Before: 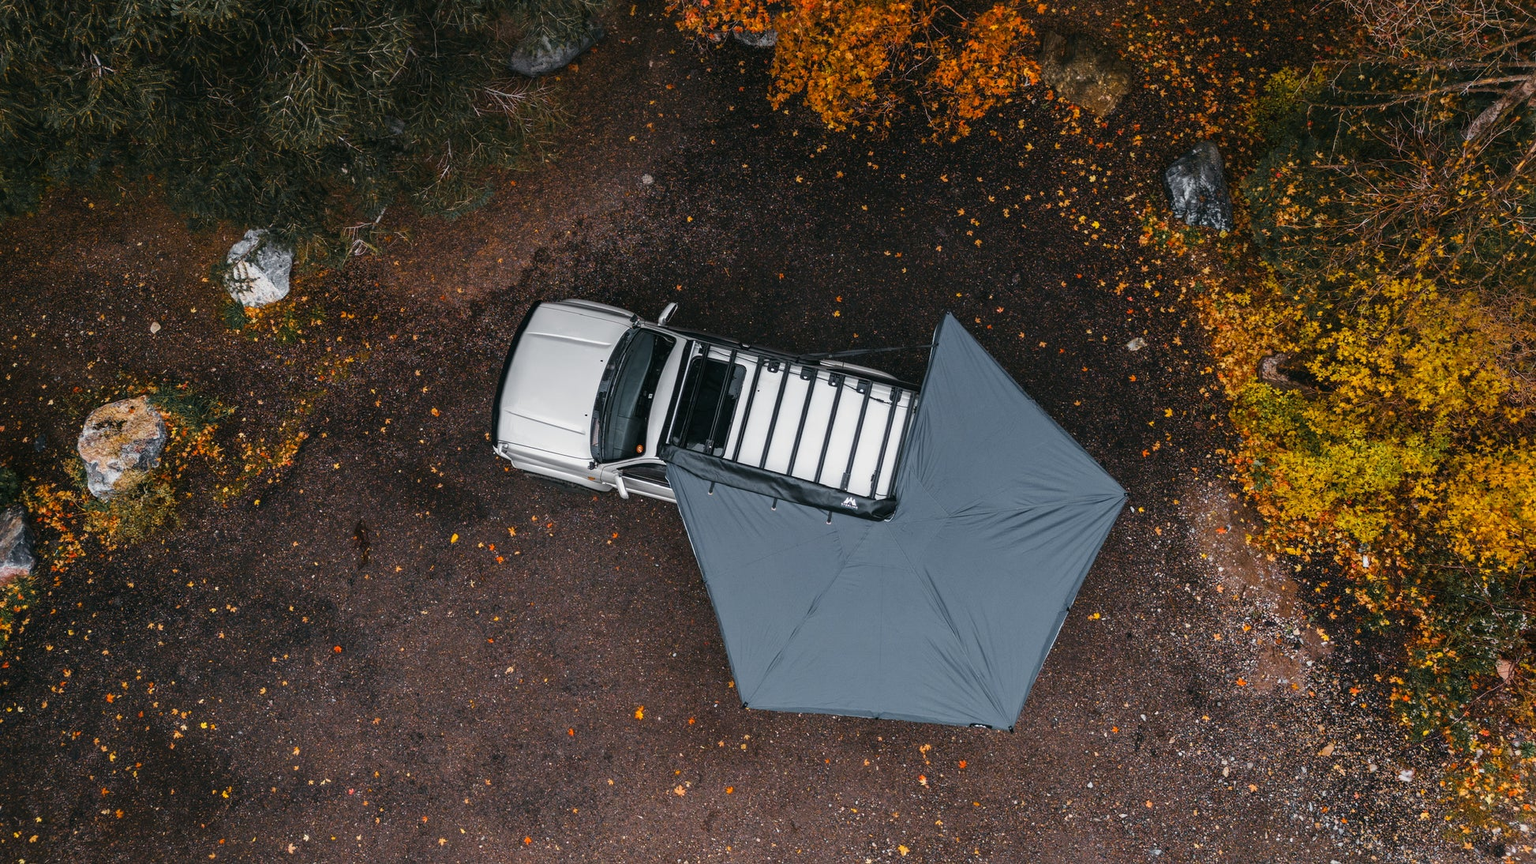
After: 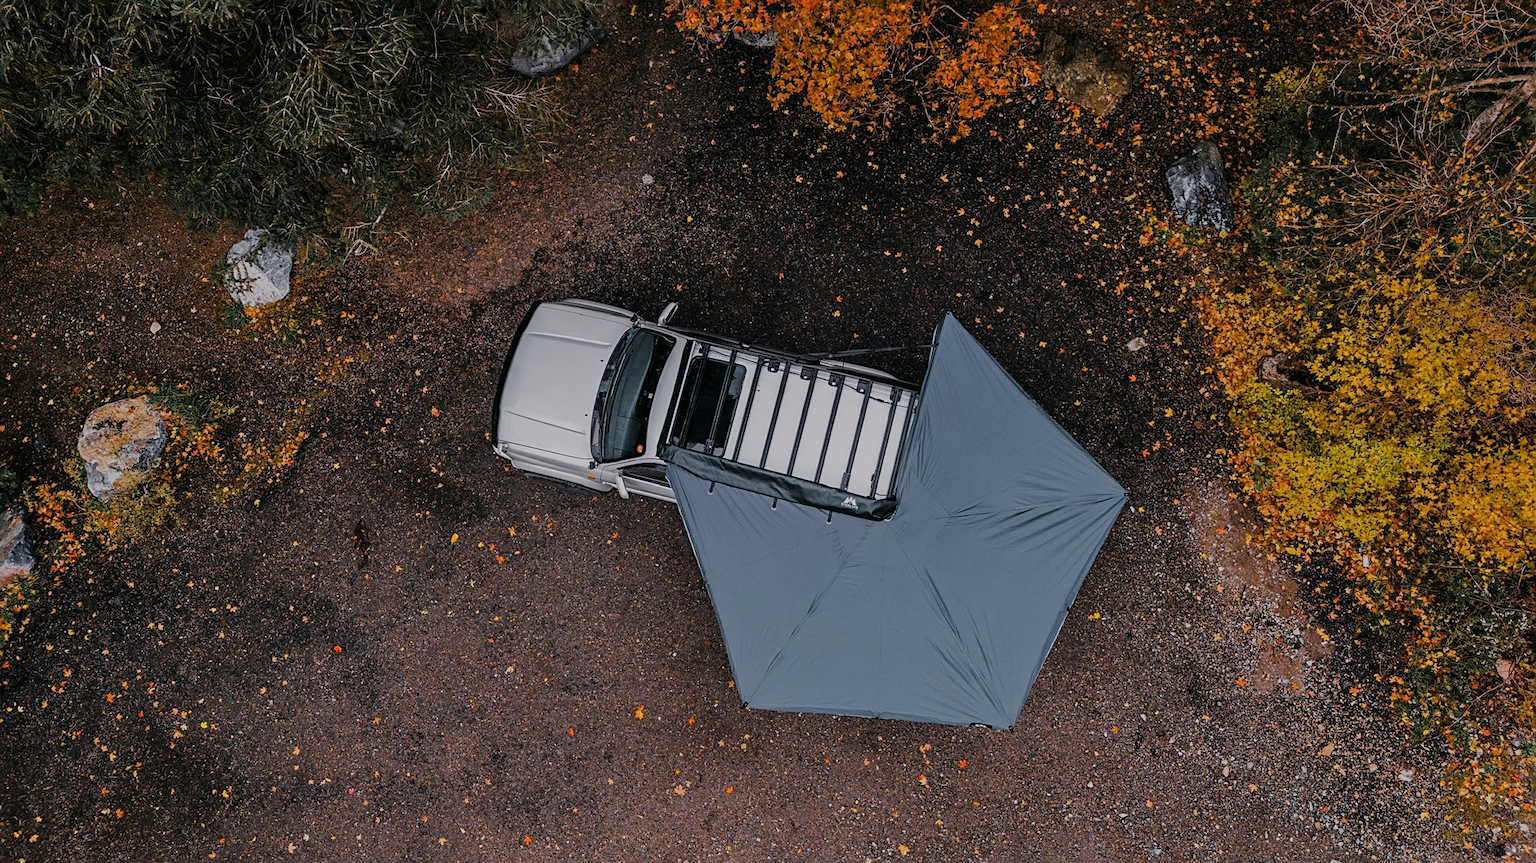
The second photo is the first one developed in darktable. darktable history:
sharpen: on, module defaults
tone equalizer: -8 EV 0.25 EV, -7 EV 0.417 EV, -6 EV 0.417 EV, -5 EV 0.25 EV, -3 EV -0.25 EV, -2 EV -0.417 EV, -1 EV -0.417 EV, +0 EV -0.25 EV, edges refinement/feathering 500, mask exposure compensation -1.57 EV, preserve details guided filter
white balance: red 1.009, blue 1.027
color balance: on, module defaults
filmic rgb: black relative exposure -7.65 EV, white relative exposure 4.56 EV, hardness 3.61
